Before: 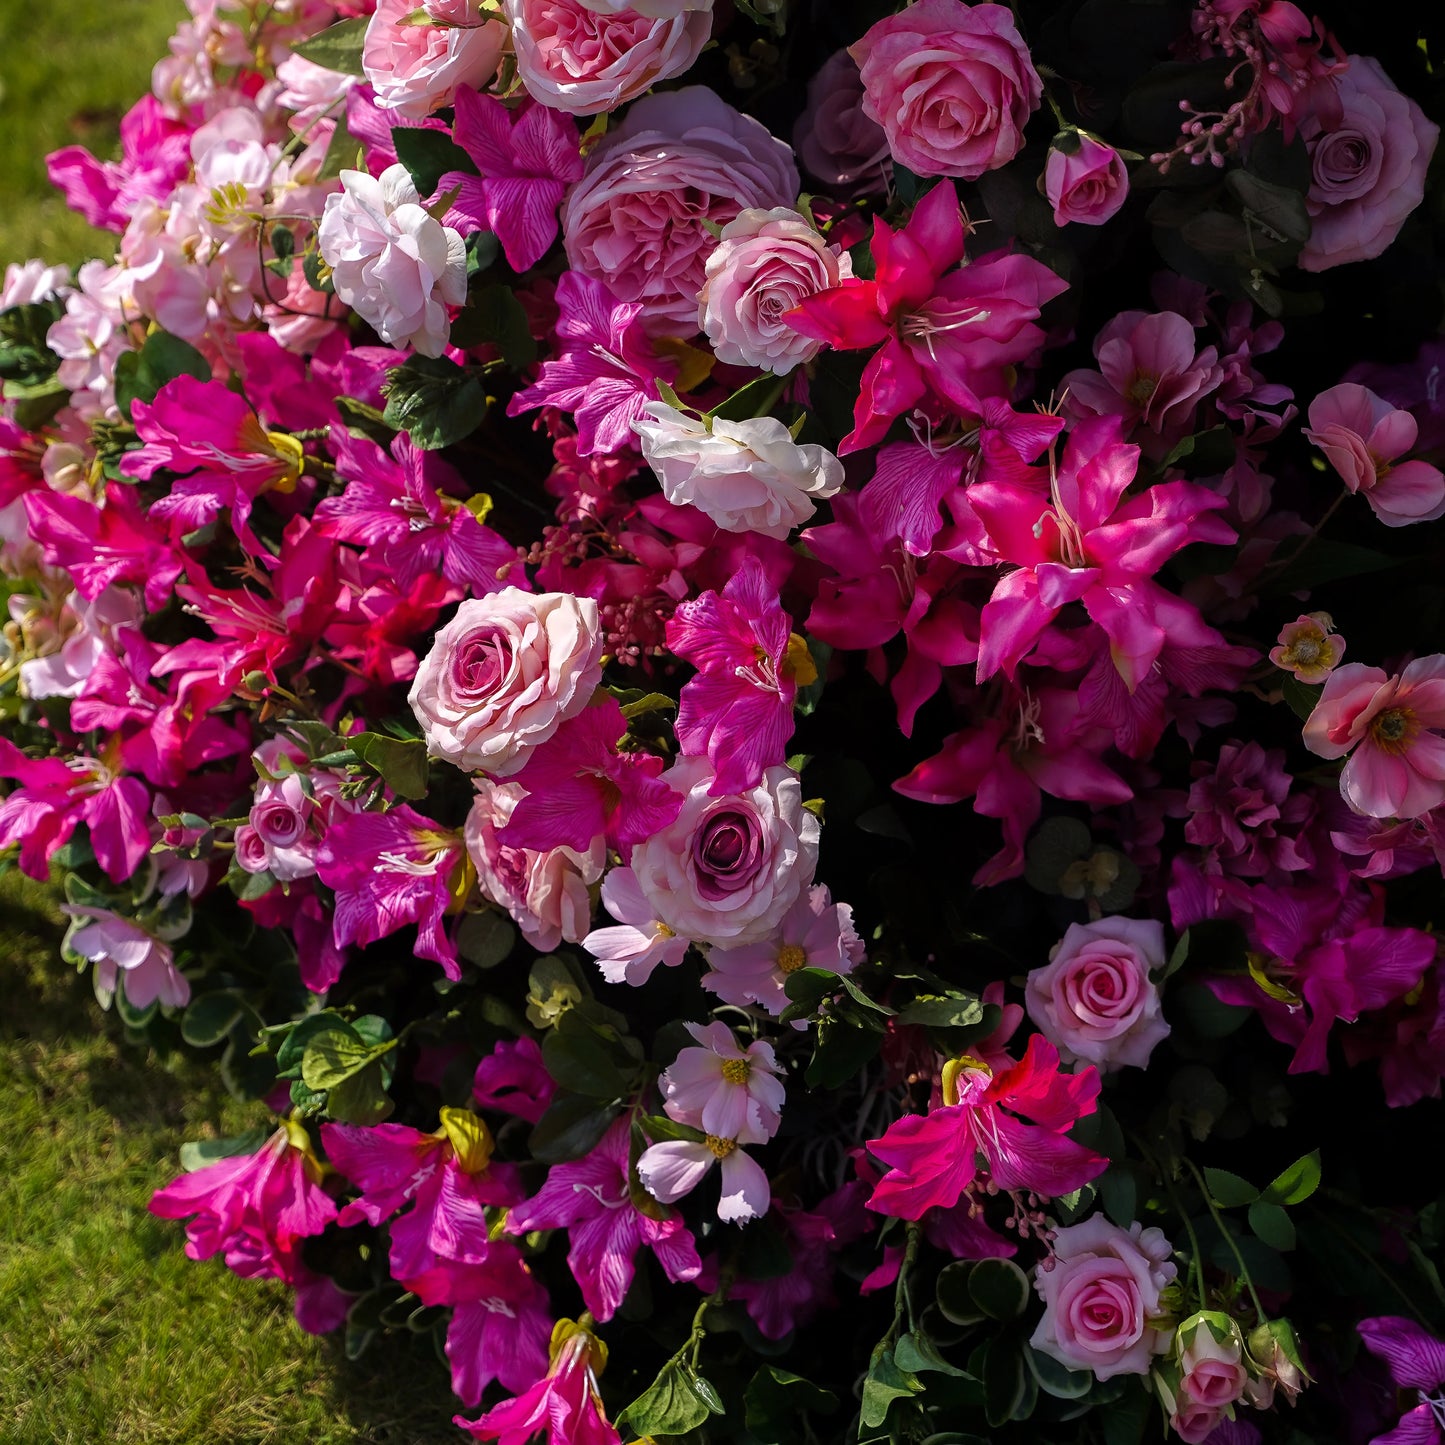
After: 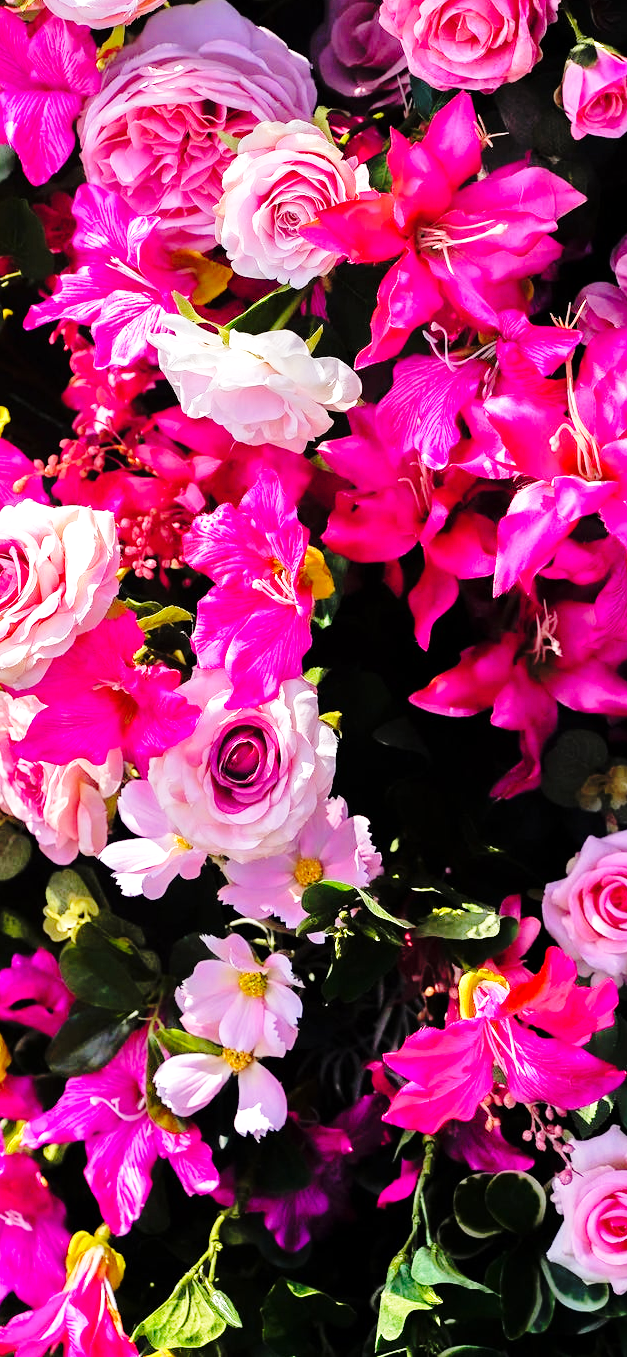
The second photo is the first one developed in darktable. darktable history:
exposure: exposure 0.6 EV, compensate highlight preservation false
base curve: curves: ch0 [(0, 0) (0.04, 0.03) (0.133, 0.232) (0.448, 0.748) (0.843, 0.968) (1, 1)], preserve colors none
tone equalizer: -7 EV 0.15 EV, -6 EV 0.6 EV, -5 EV 1.15 EV, -4 EV 1.33 EV, -3 EV 1.15 EV, -2 EV 0.6 EV, -1 EV 0.15 EV, mask exposure compensation -0.5 EV
crop: left 33.452%, top 6.025%, right 23.155%
